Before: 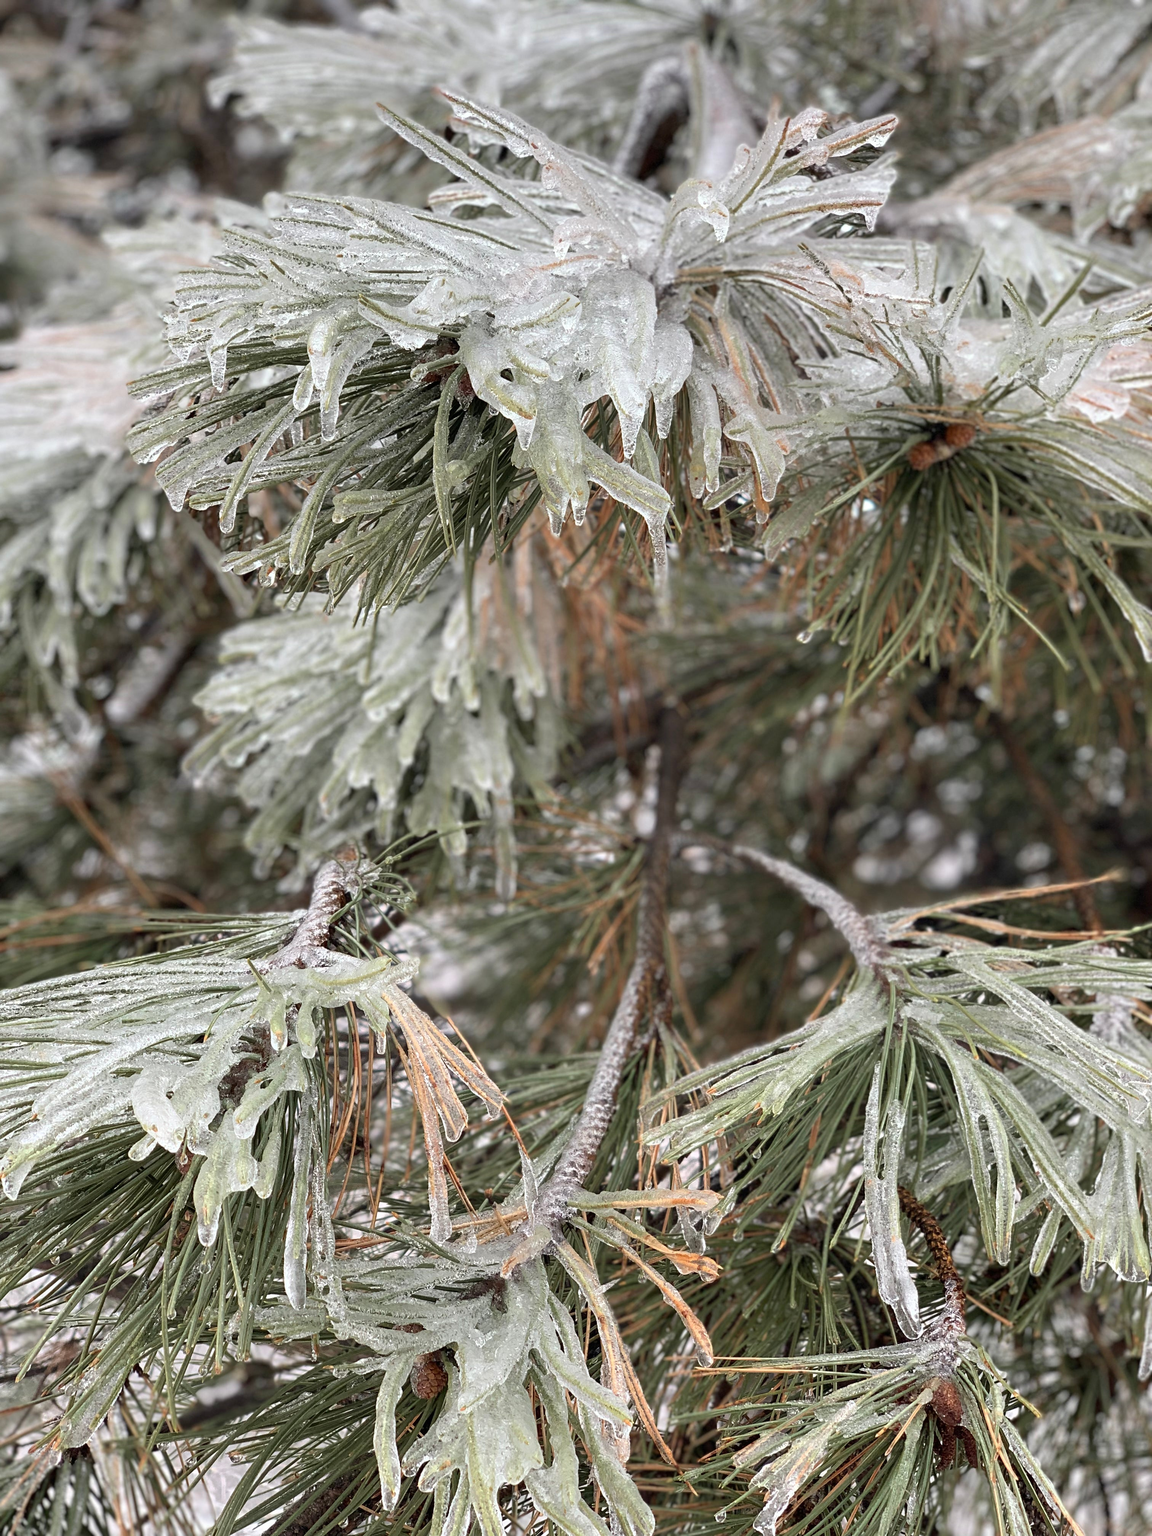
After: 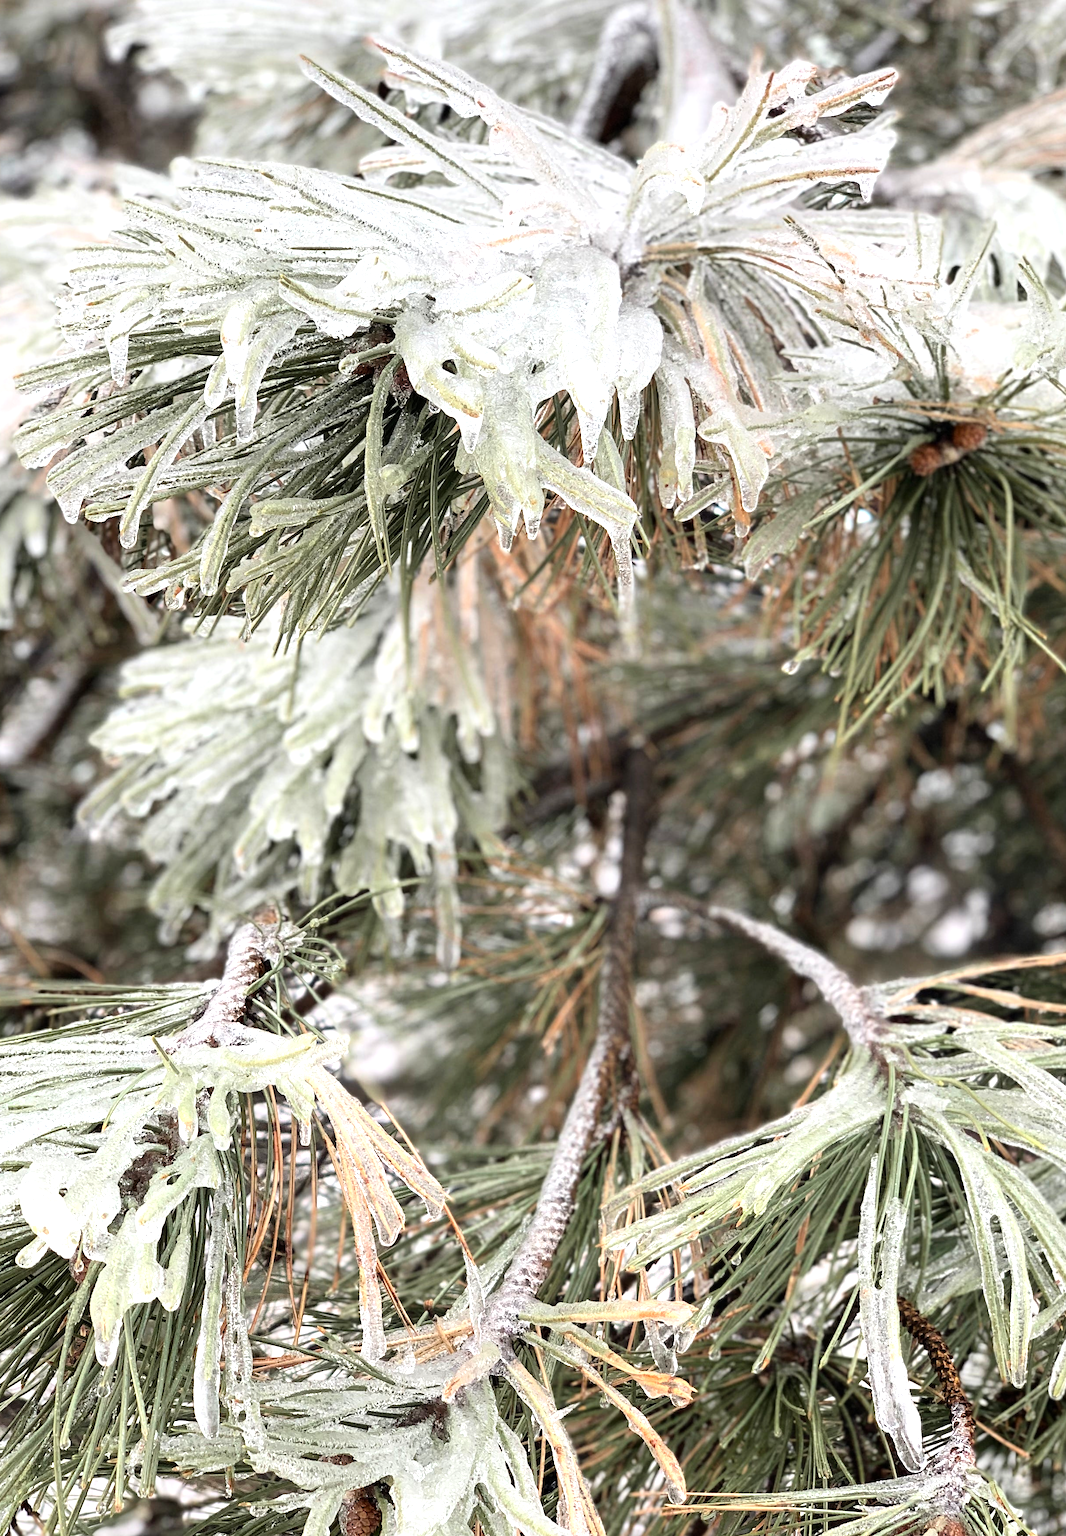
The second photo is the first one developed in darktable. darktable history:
crop: left 9.992%, top 3.607%, right 9.226%, bottom 9.149%
tone equalizer: -8 EV -0.719 EV, -7 EV -0.705 EV, -6 EV -0.567 EV, -5 EV -0.369 EV, -3 EV 0.387 EV, -2 EV 0.6 EV, -1 EV 0.684 EV, +0 EV 0.758 EV
contrast brightness saturation: contrast 0.155, brightness 0.042
